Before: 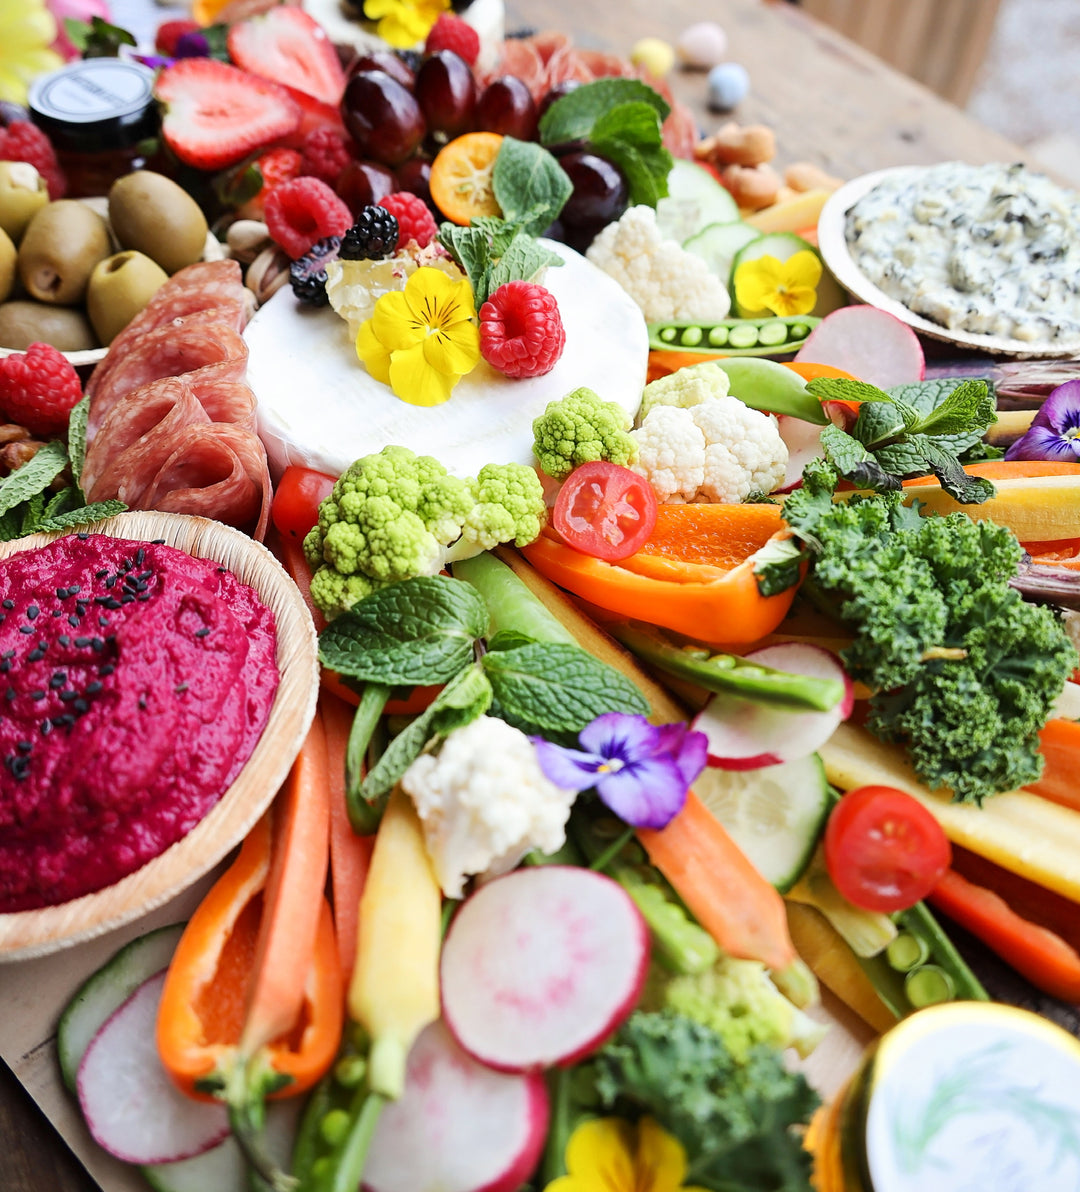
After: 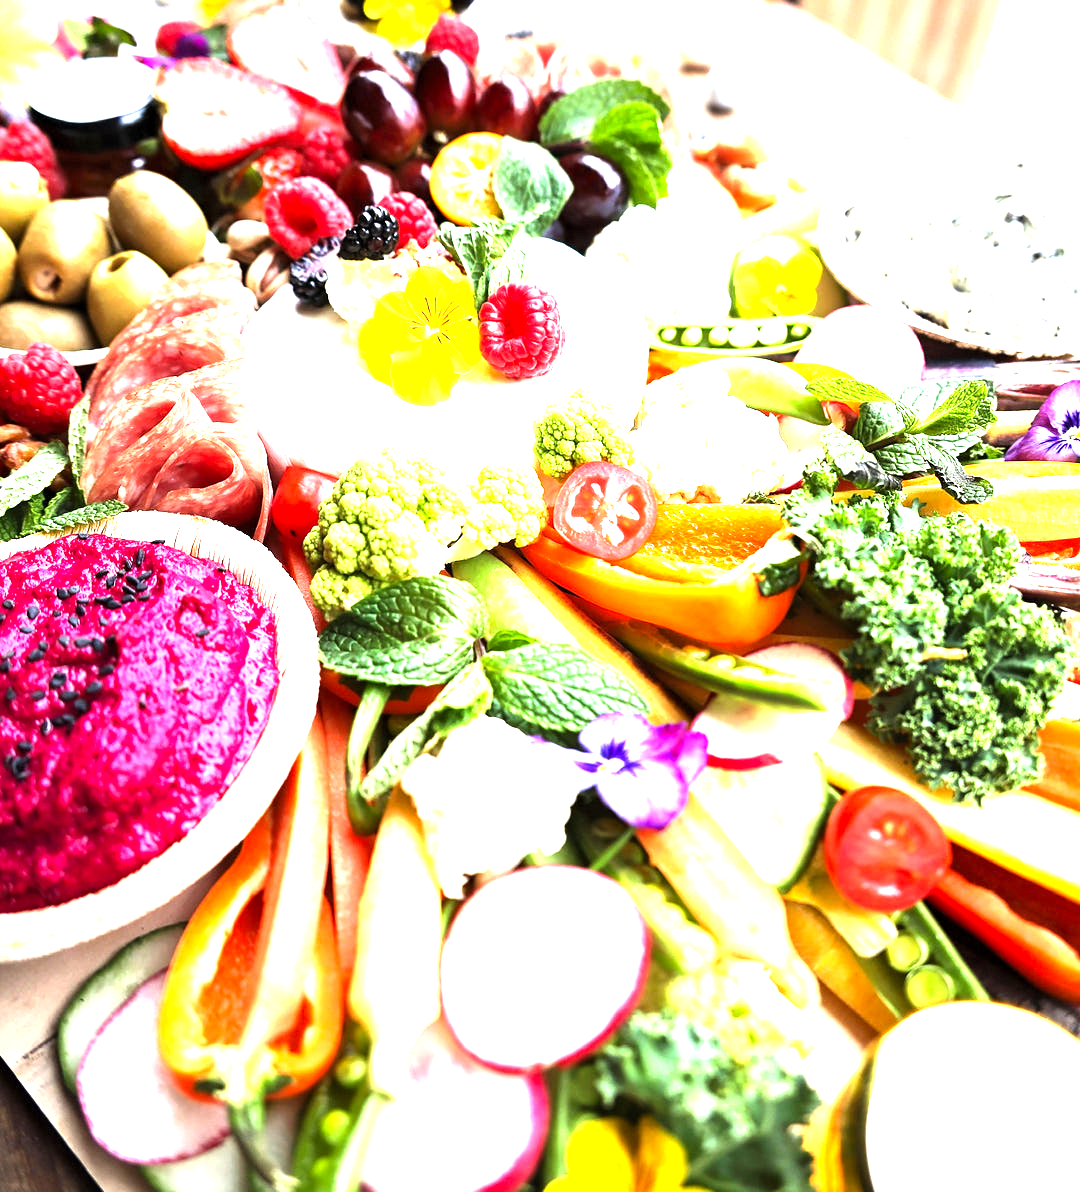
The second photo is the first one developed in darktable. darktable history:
exposure: exposure 0.669 EV, compensate highlight preservation false
levels: levels [0.012, 0.367, 0.697]
